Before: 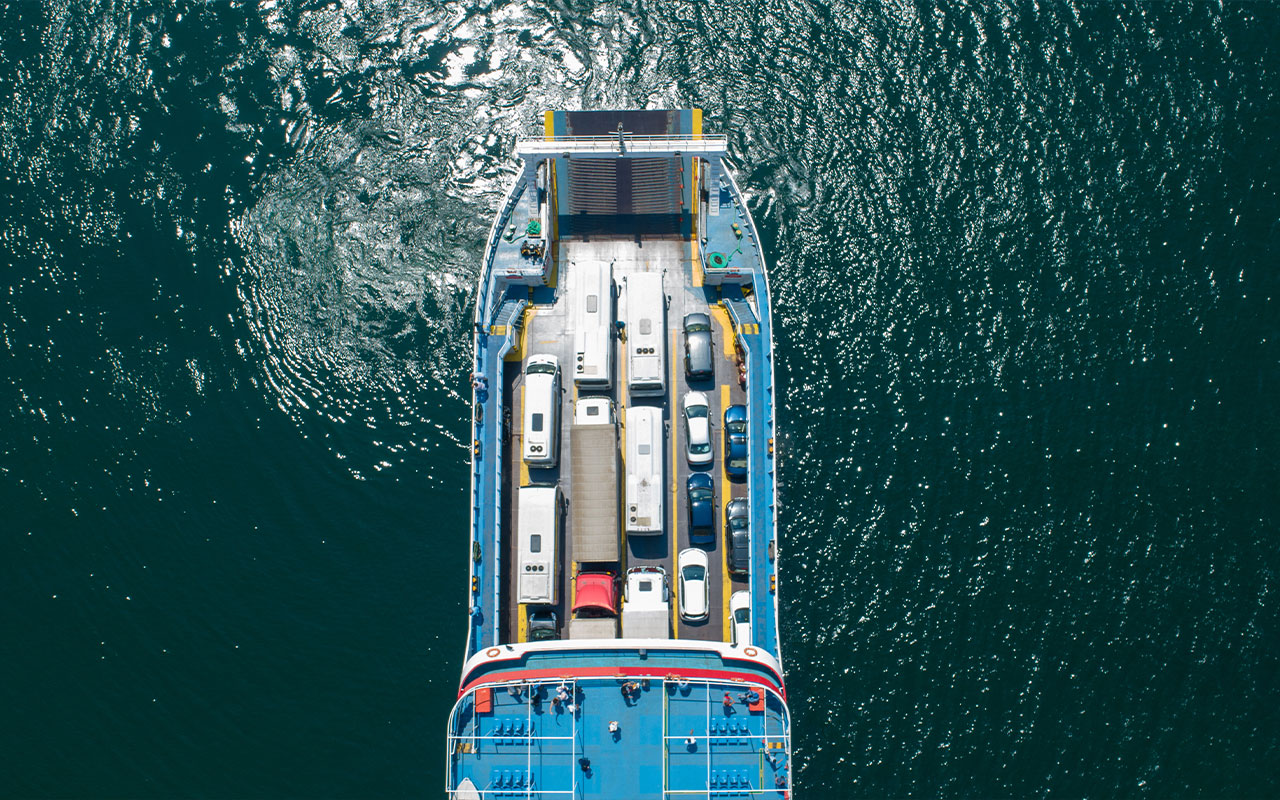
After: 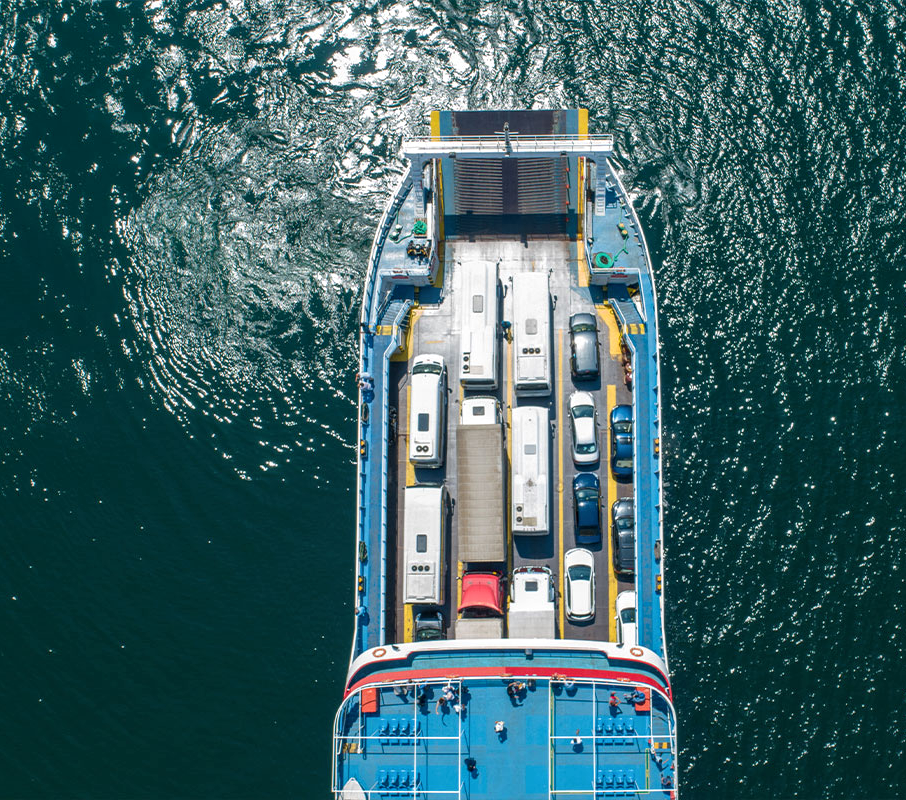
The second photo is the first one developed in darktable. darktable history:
local contrast: on, module defaults
crop and rotate: left 8.948%, right 20.22%
